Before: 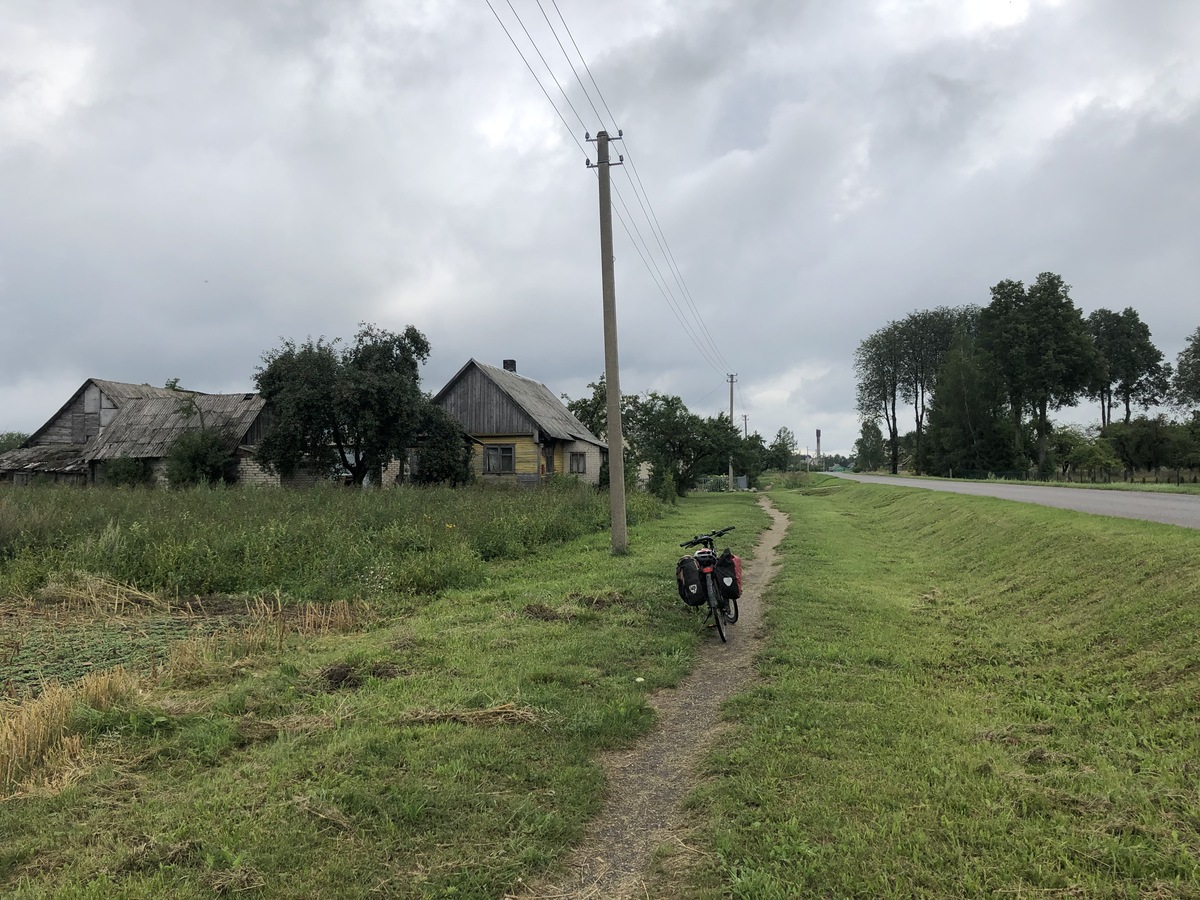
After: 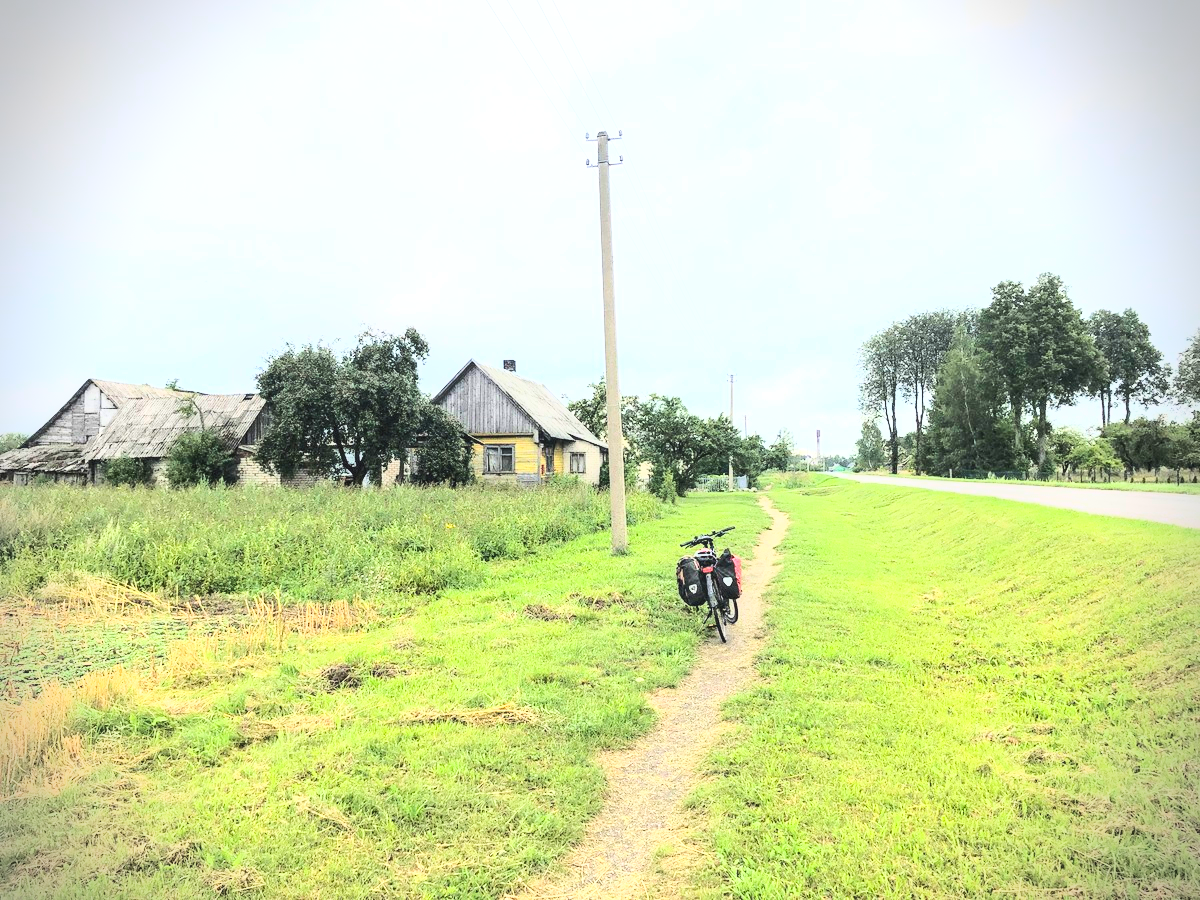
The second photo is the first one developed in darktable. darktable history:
exposure: exposure 1.163 EV, compensate exposure bias true, compensate highlight preservation false
vignetting: dithering 8-bit output
contrast brightness saturation: contrast 0.241, brightness 0.264, saturation 0.39
local contrast: detail 110%
base curve: curves: ch0 [(0, 0) (0.032, 0.037) (0.105, 0.228) (0.435, 0.76) (0.856, 0.983) (1, 1)]
